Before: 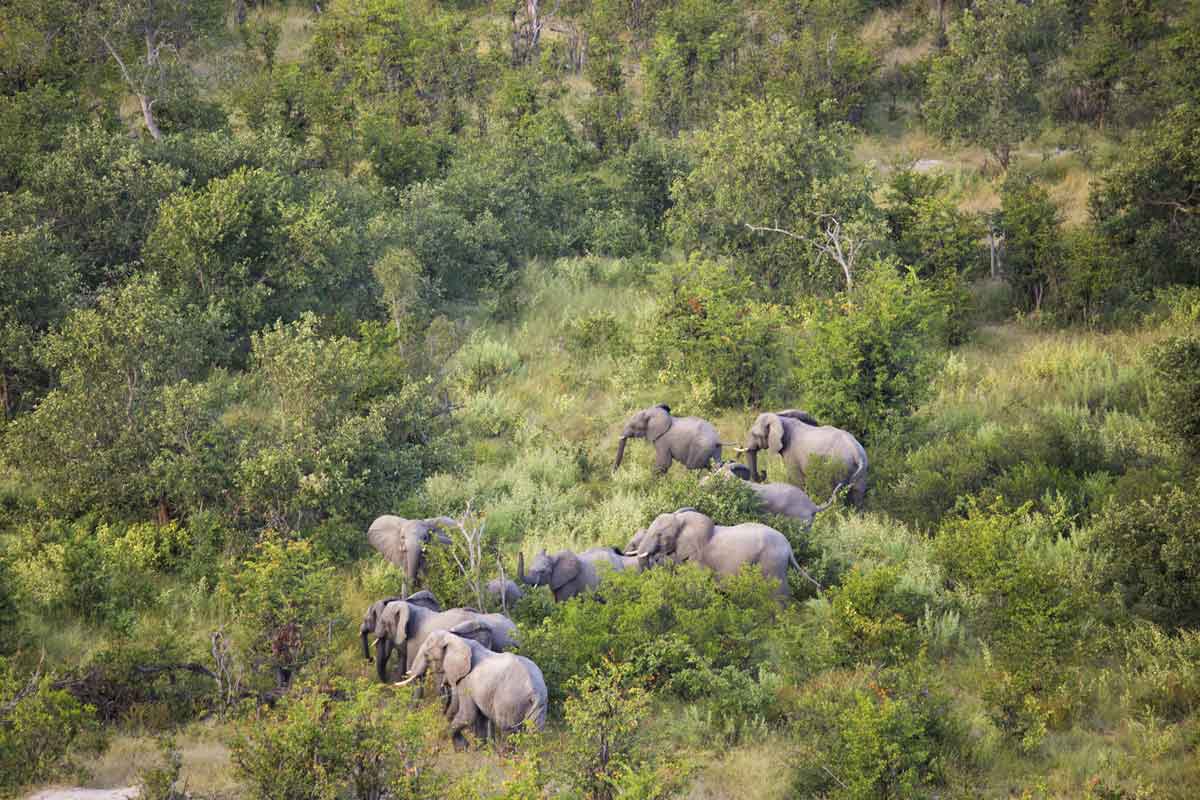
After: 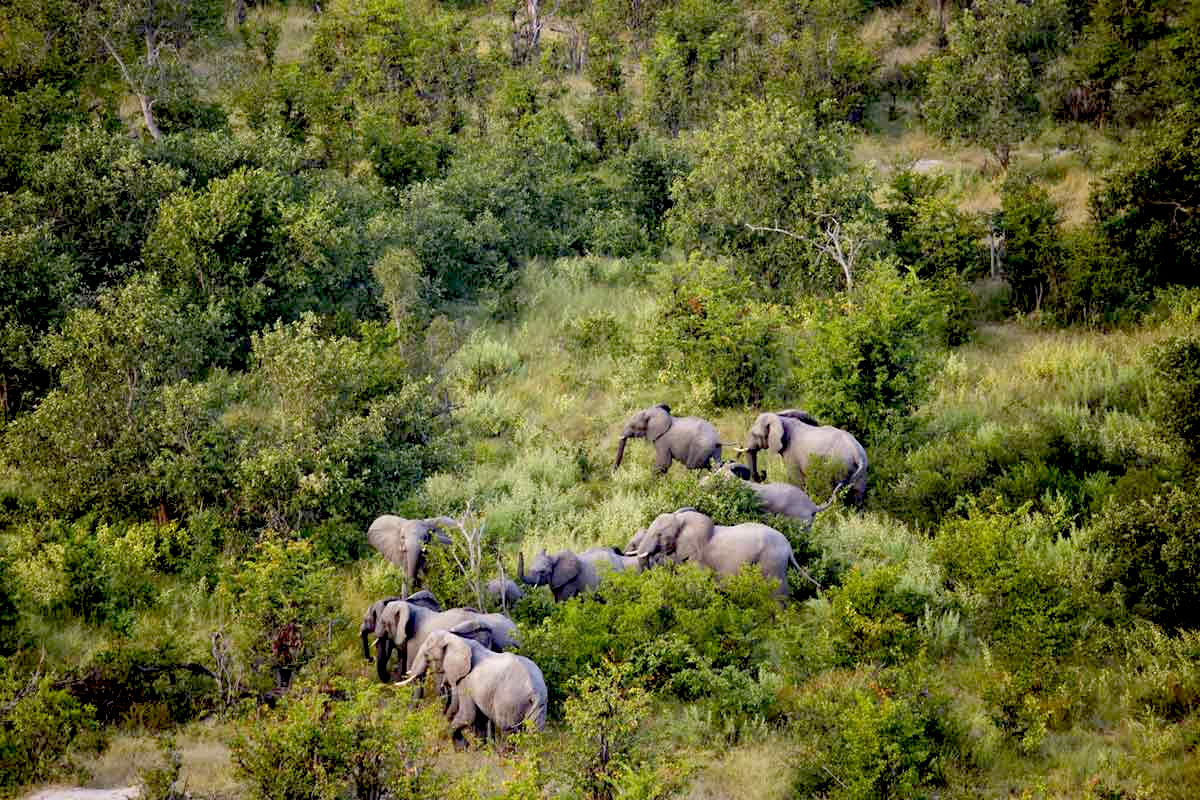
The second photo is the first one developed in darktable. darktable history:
white balance: emerald 1
exposure: black level correction 0.047, exposure 0.013 EV, compensate highlight preservation false
